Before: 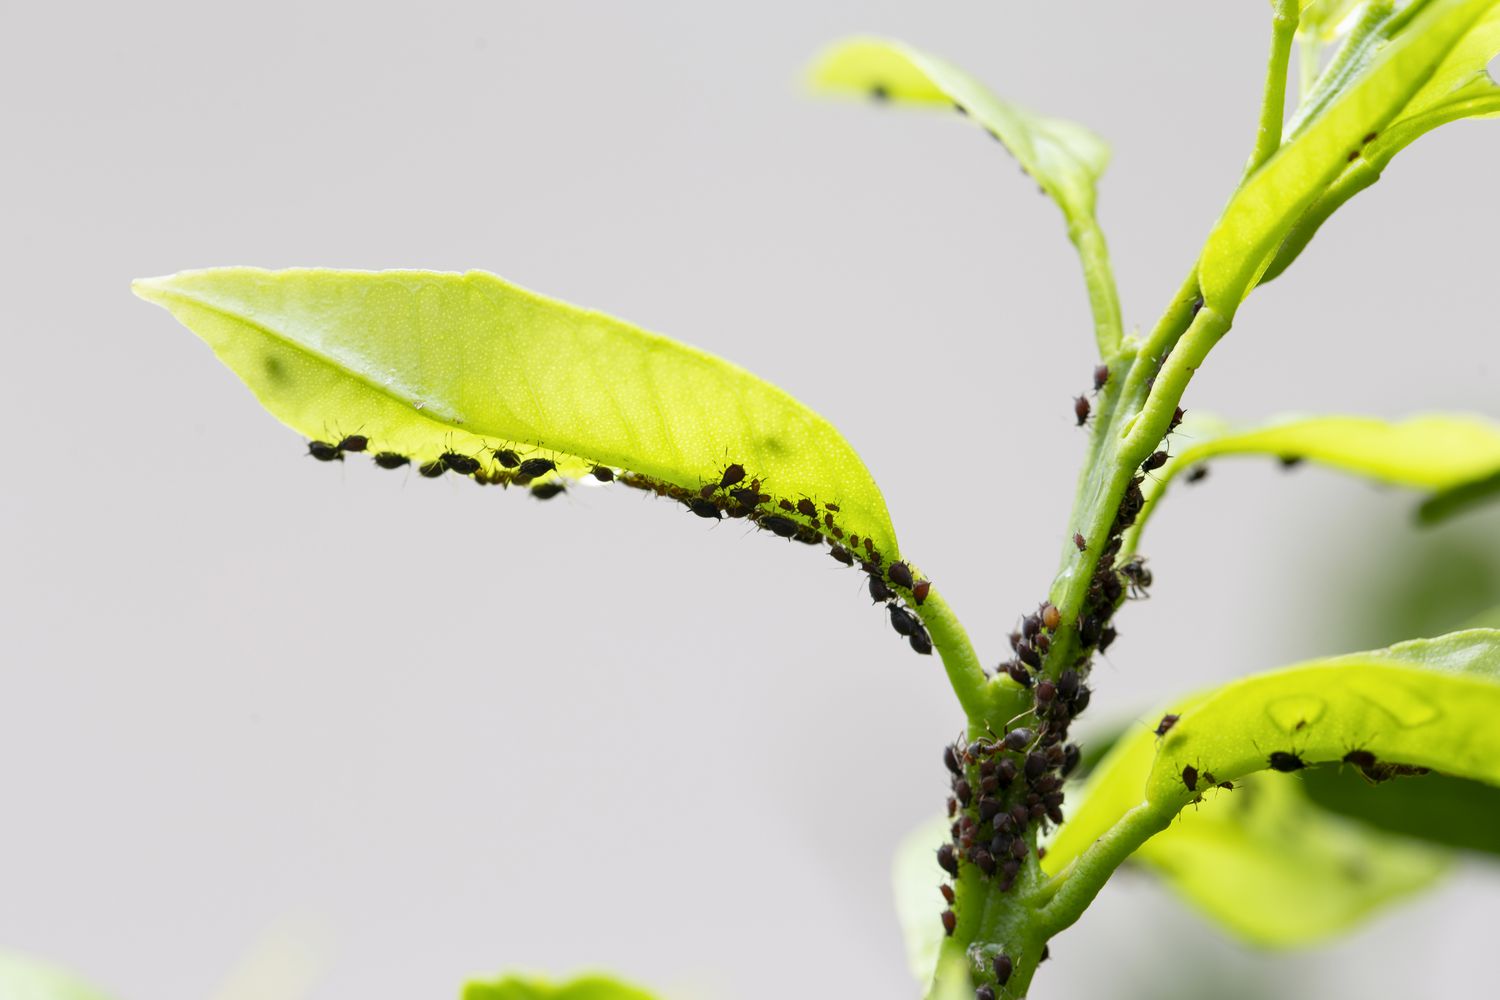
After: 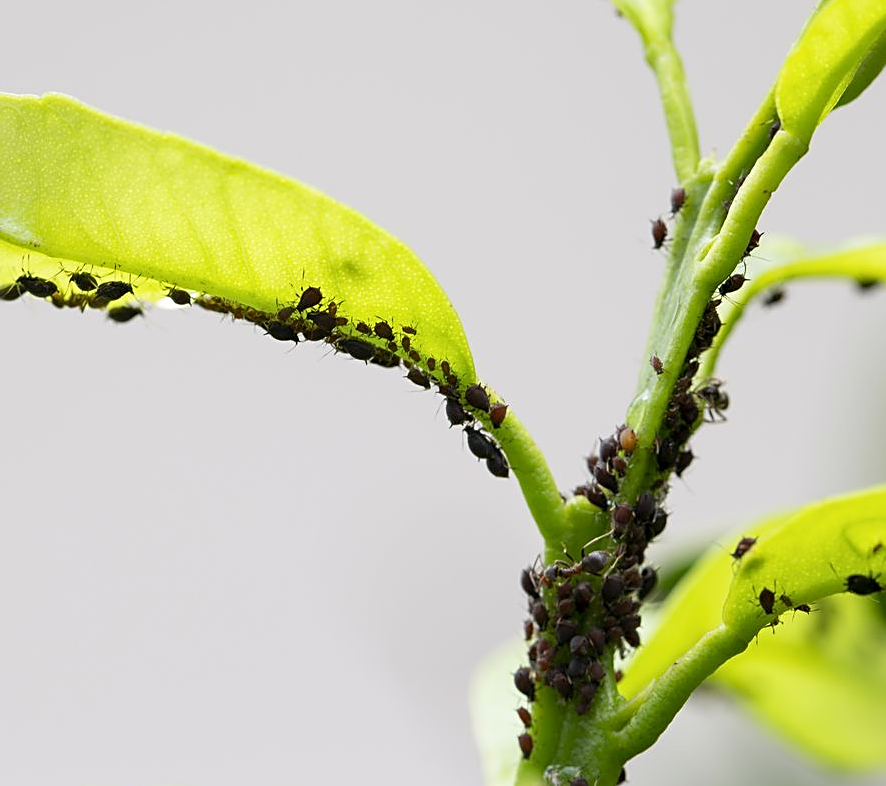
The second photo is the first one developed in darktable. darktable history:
crop and rotate: left 28.256%, top 17.734%, right 12.656%, bottom 3.573%
sharpen: on, module defaults
